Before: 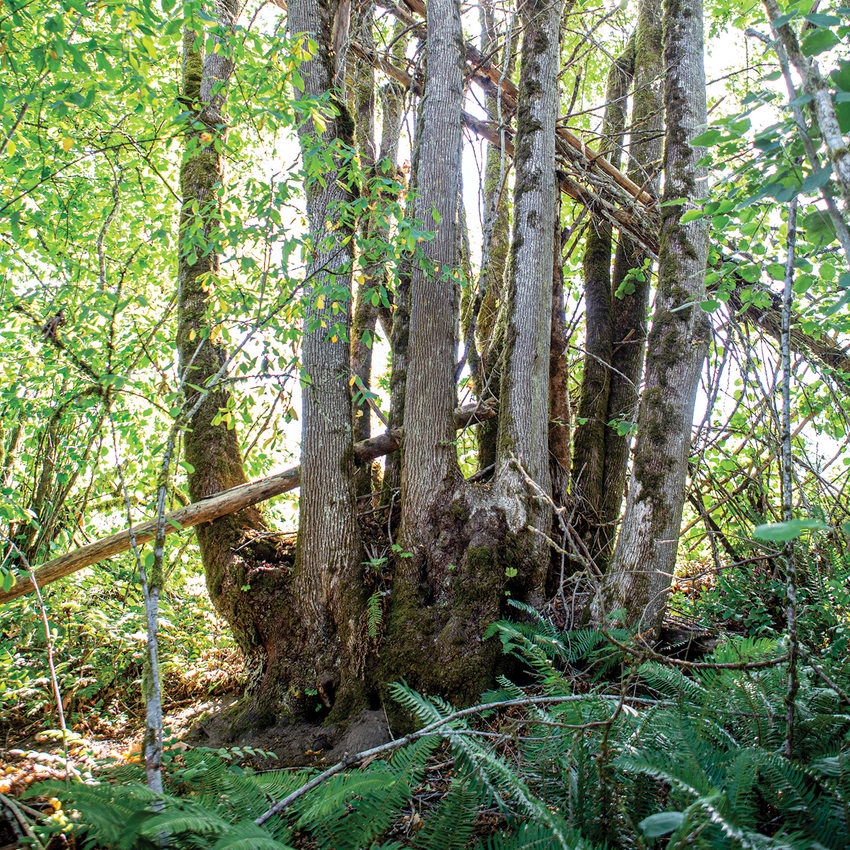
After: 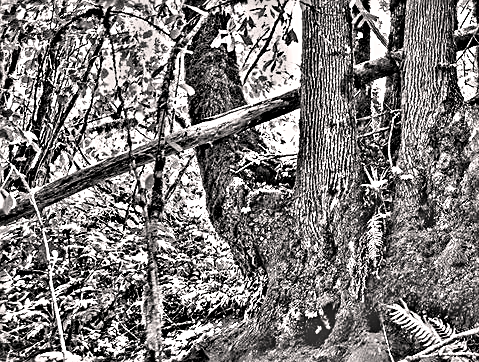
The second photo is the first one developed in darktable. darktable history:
crop: top 44.483%, right 43.593%, bottom 12.892%
exposure: exposure 0.376 EV, compensate highlight preservation false
color calibration: illuminant same as pipeline (D50), adaptation none (bypass), gamut compression 1.72
contrast brightness saturation: contrast 0.06, brightness -0.01, saturation -0.23
sharpen: on, module defaults
highpass: on, module defaults
color balance rgb: perceptual saturation grading › global saturation 30%, global vibrance 20%
color correction: highlights a* 3.22, highlights b* 1.93, saturation 1.19
